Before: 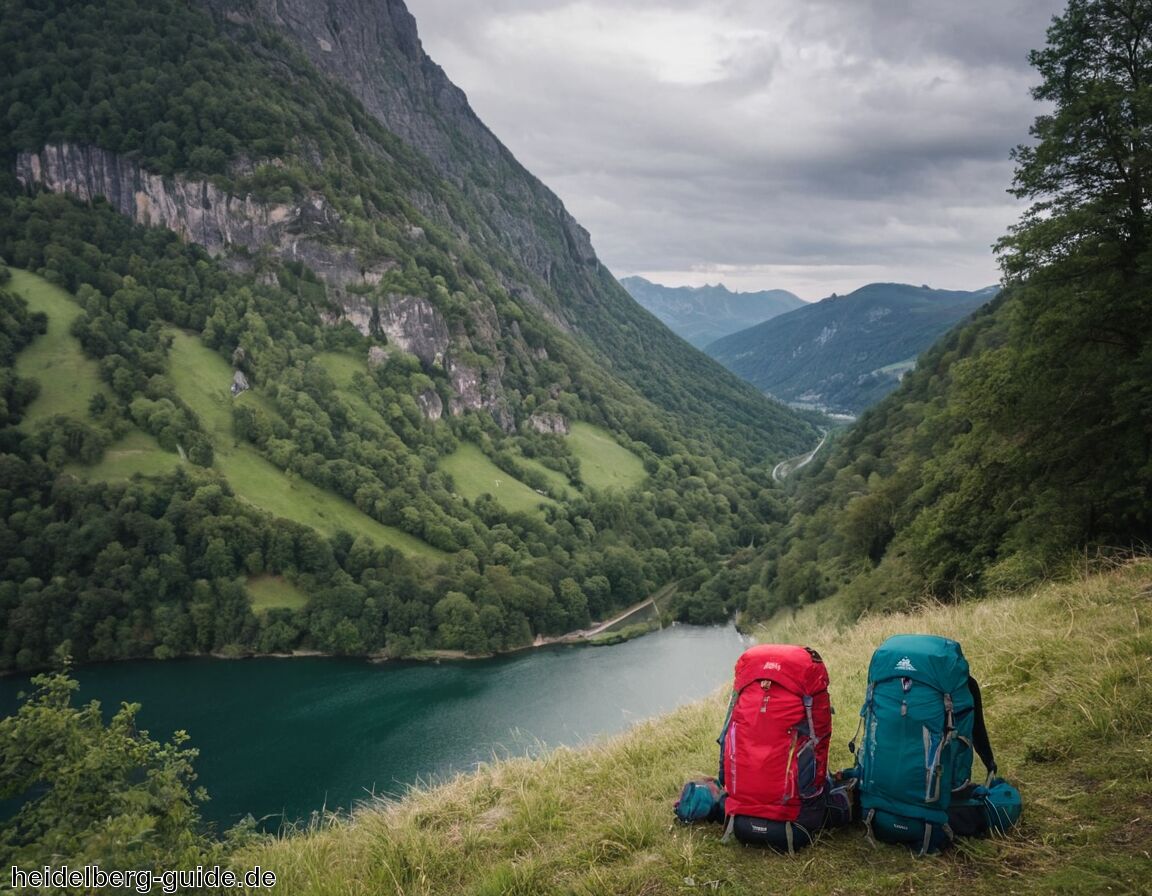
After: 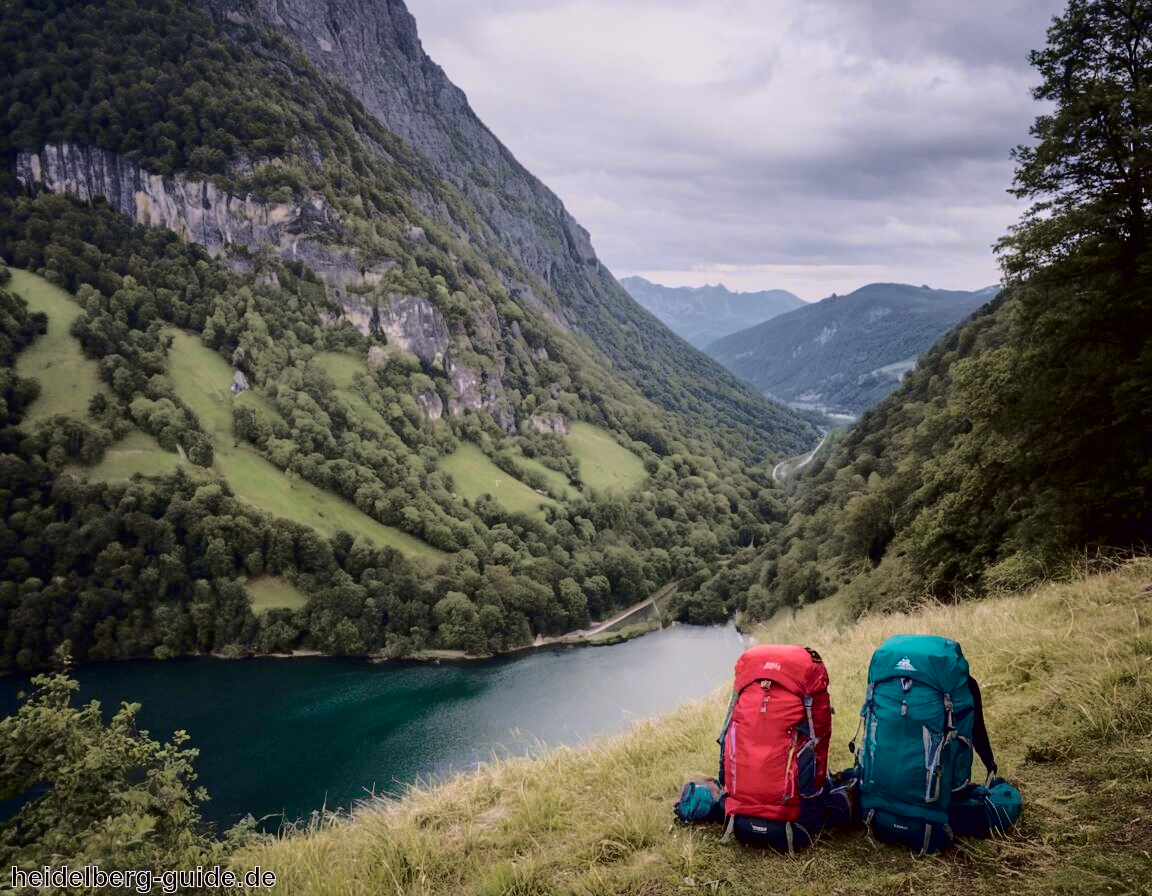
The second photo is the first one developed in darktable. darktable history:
tone curve: curves: ch0 [(0.003, 0.003) (0.104, 0.026) (0.236, 0.181) (0.401, 0.443) (0.495, 0.55) (0.625, 0.67) (0.819, 0.841) (0.96, 0.899)]; ch1 [(0, 0) (0.161, 0.092) (0.37, 0.302) (0.424, 0.402) (0.45, 0.466) (0.495, 0.51) (0.573, 0.571) (0.638, 0.641) (0.751, 0.741) (1, 1)]; ch2 [(0, 0) (0.352, 0.403) (0.466, 0.443) (0.524, 0.526) (0.56, 0.556) (1, 1)], color space Lab, independent channels, preserve colors none
